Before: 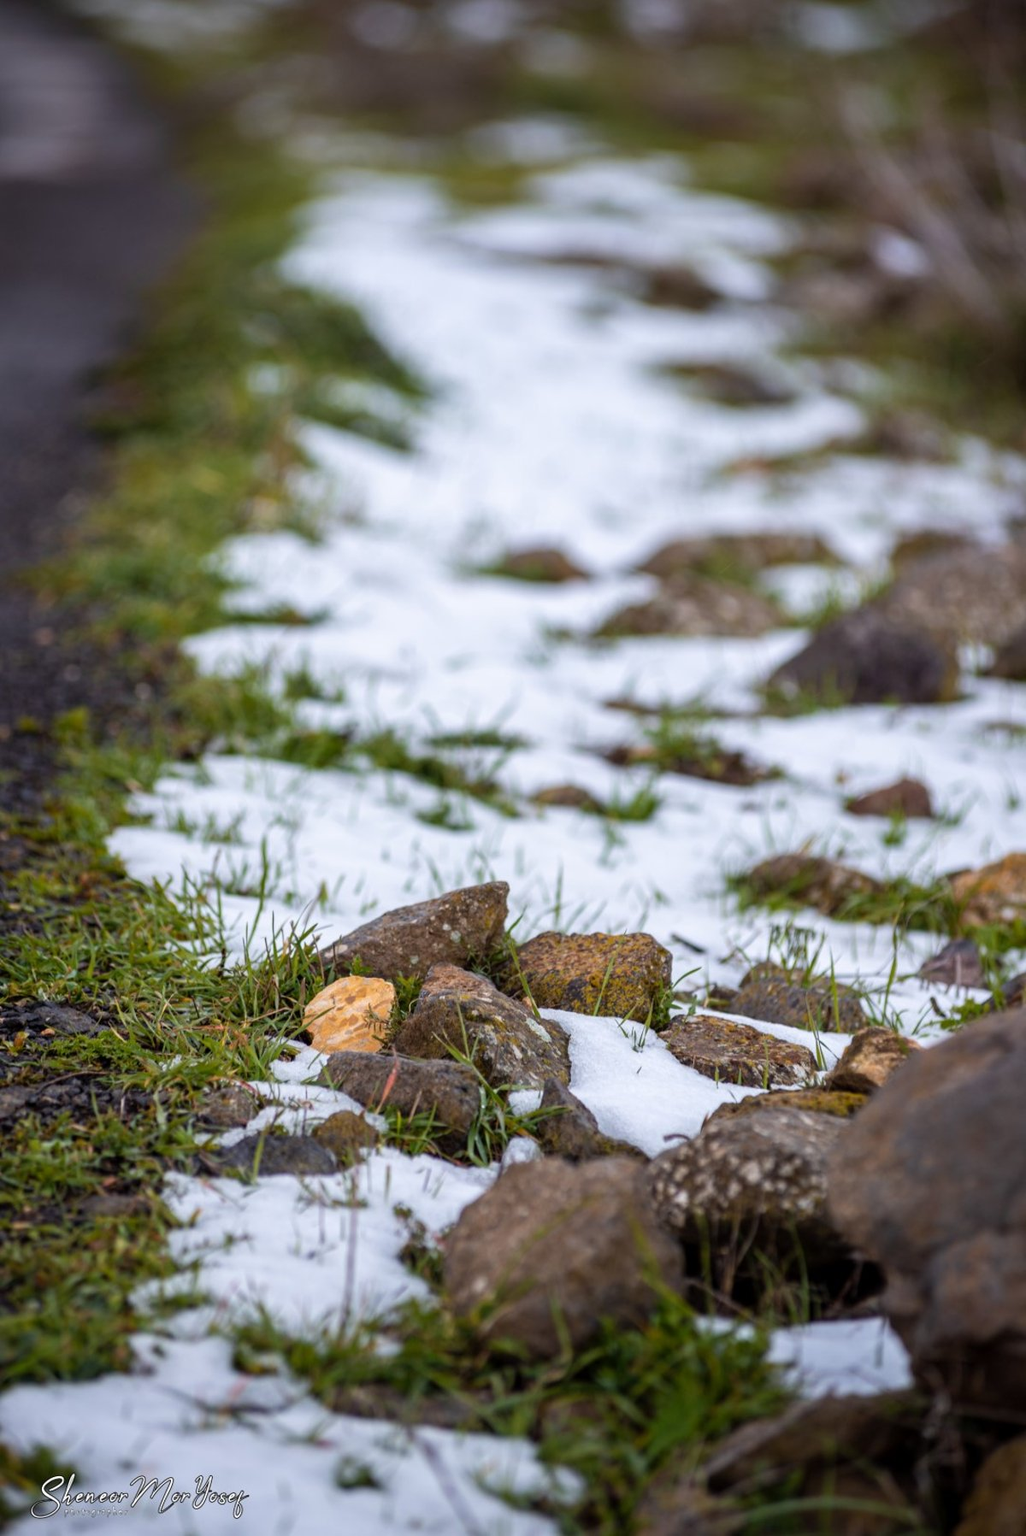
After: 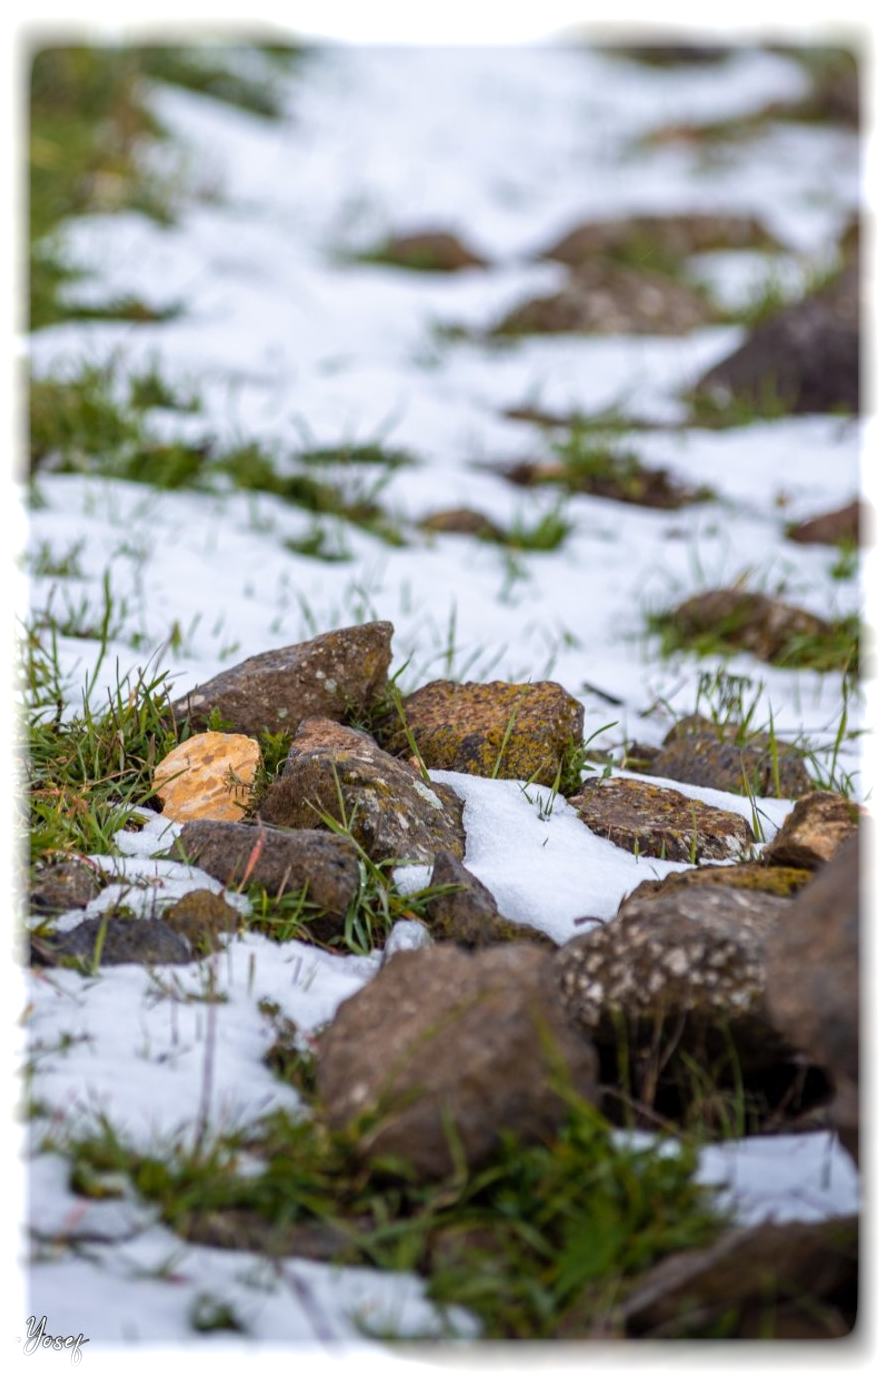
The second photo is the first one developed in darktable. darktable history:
vignetting: fall-off start 93%, fall-off radius 5%, brightness 1, saturation -0.49, automatic ratio true, width/height ratio 1.332, shape 0.04, unbound false
shadows and highlights: shadows 62.66, white point adjustment 0.37, highlights -34.44, compress 83.82%
crop: left 16.871%, top 22.857%, right 9.116%
